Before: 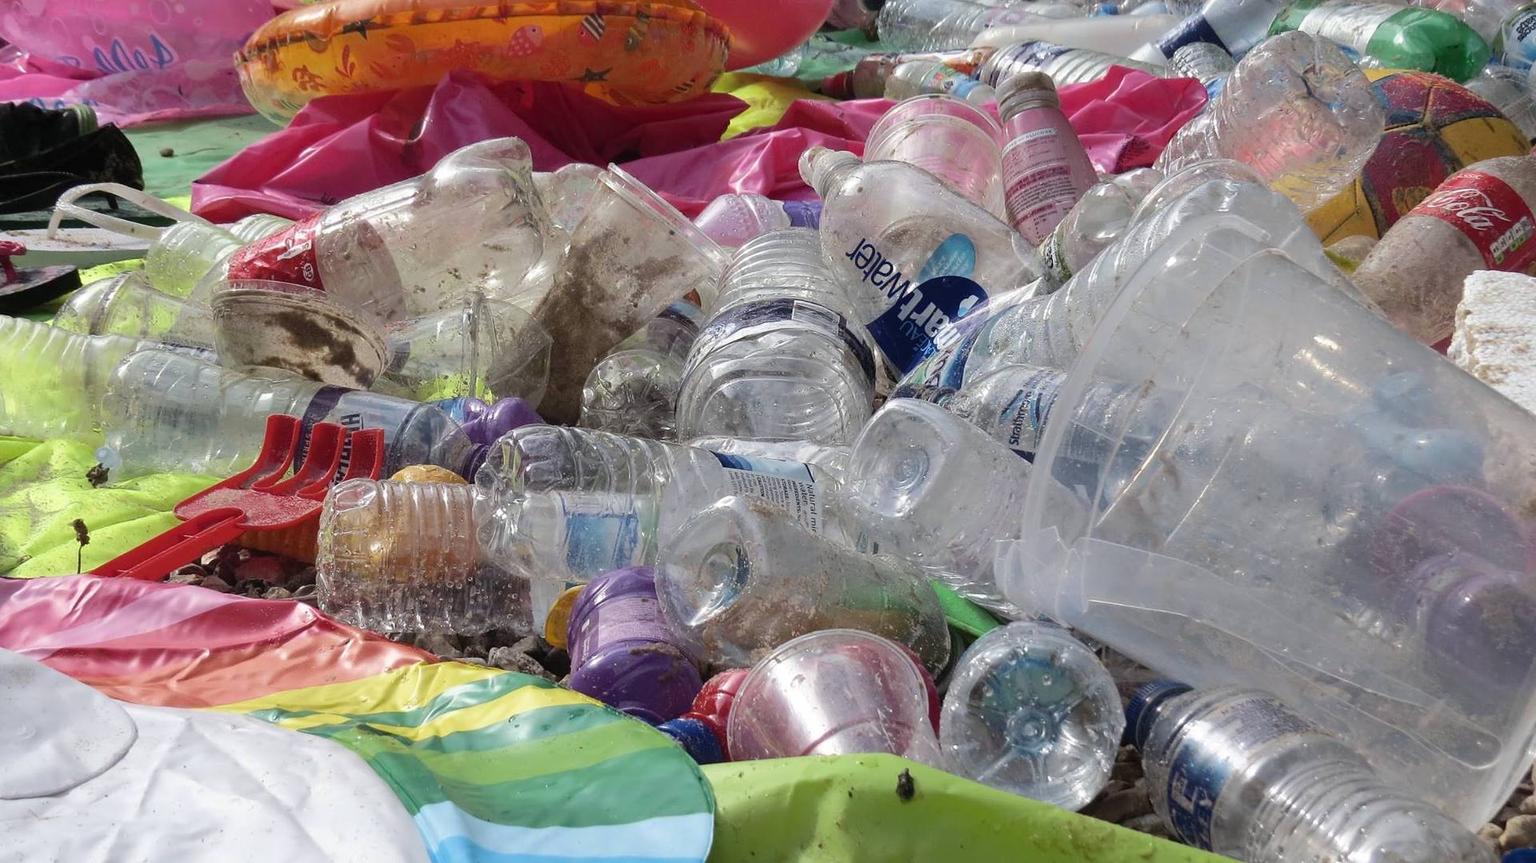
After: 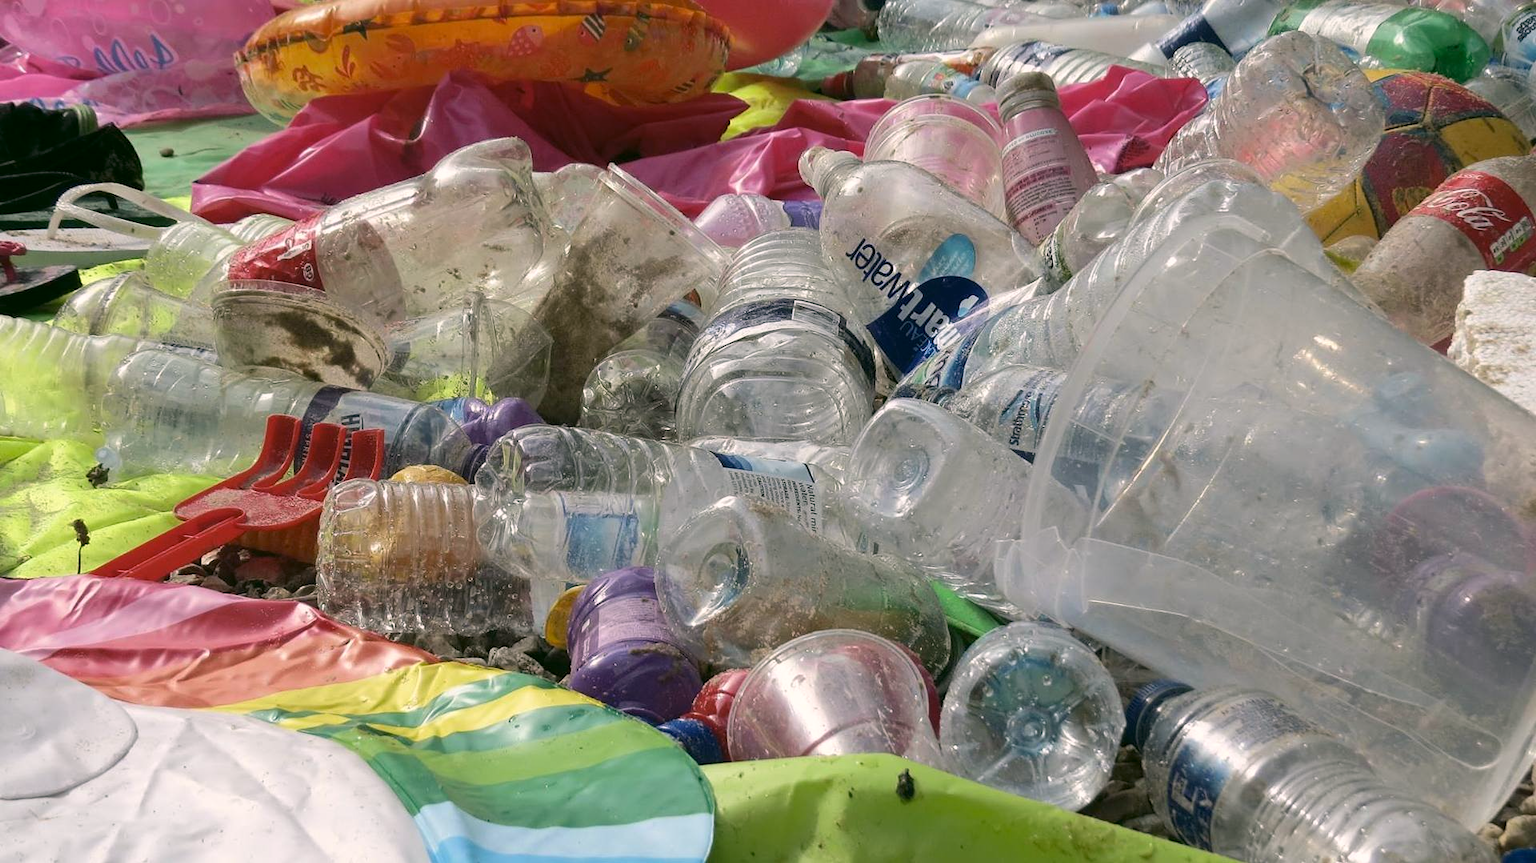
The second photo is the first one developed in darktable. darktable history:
color correction: highlights a* 4.5, highlights b* 4.98, shadows a* -8.22, shadows b* 4.54
